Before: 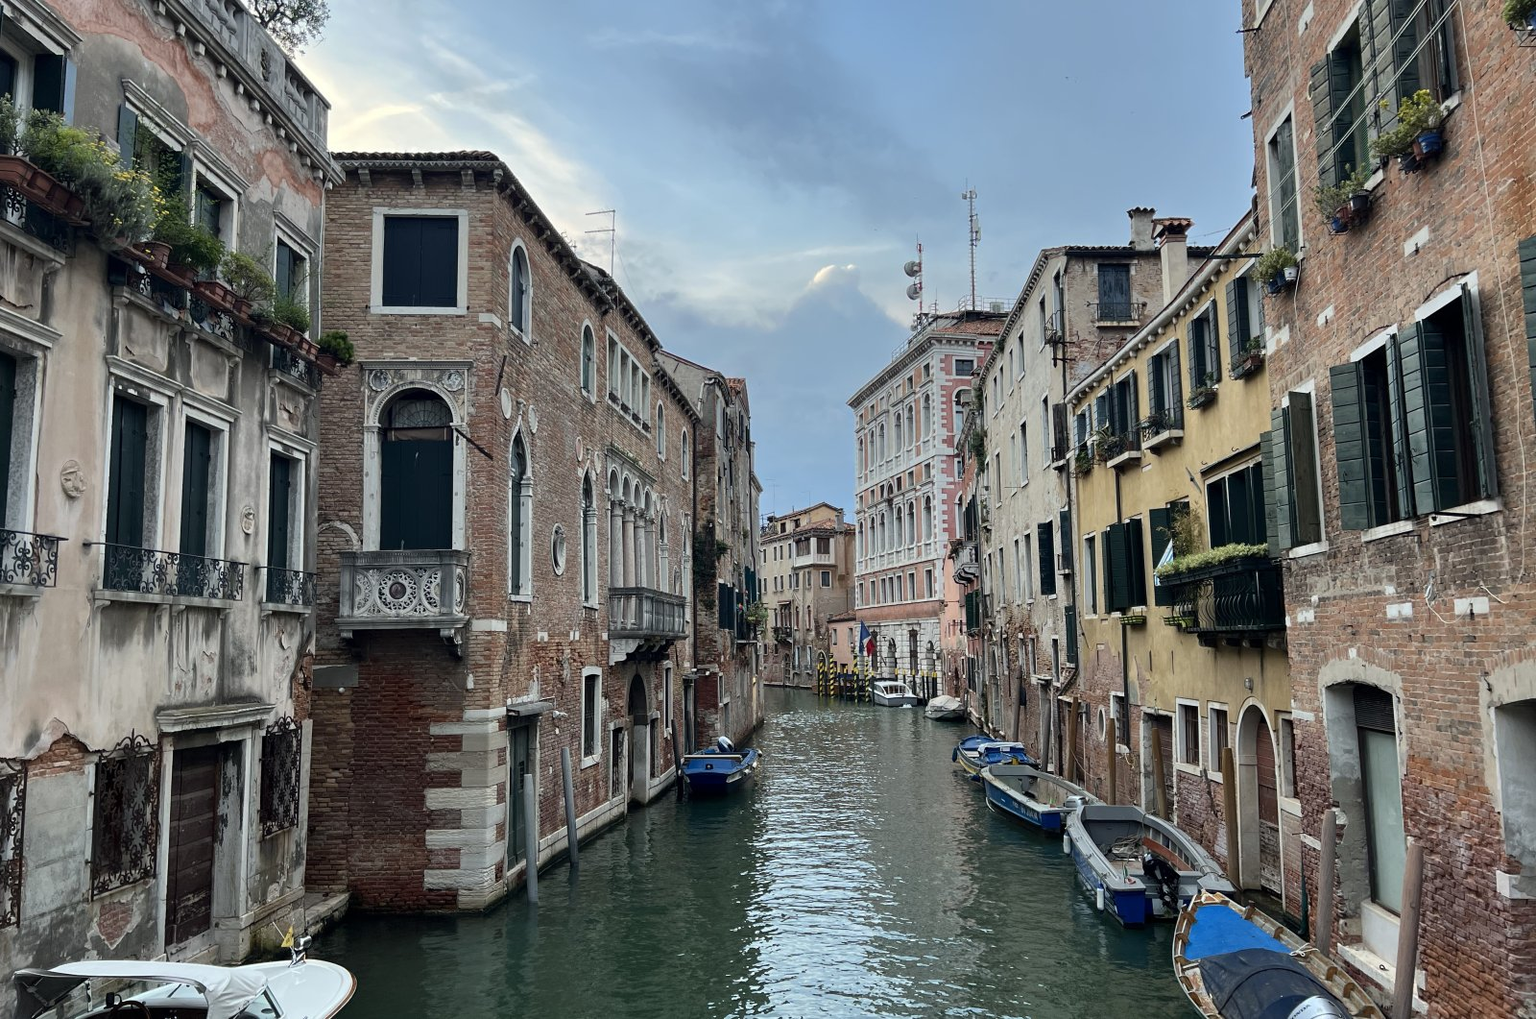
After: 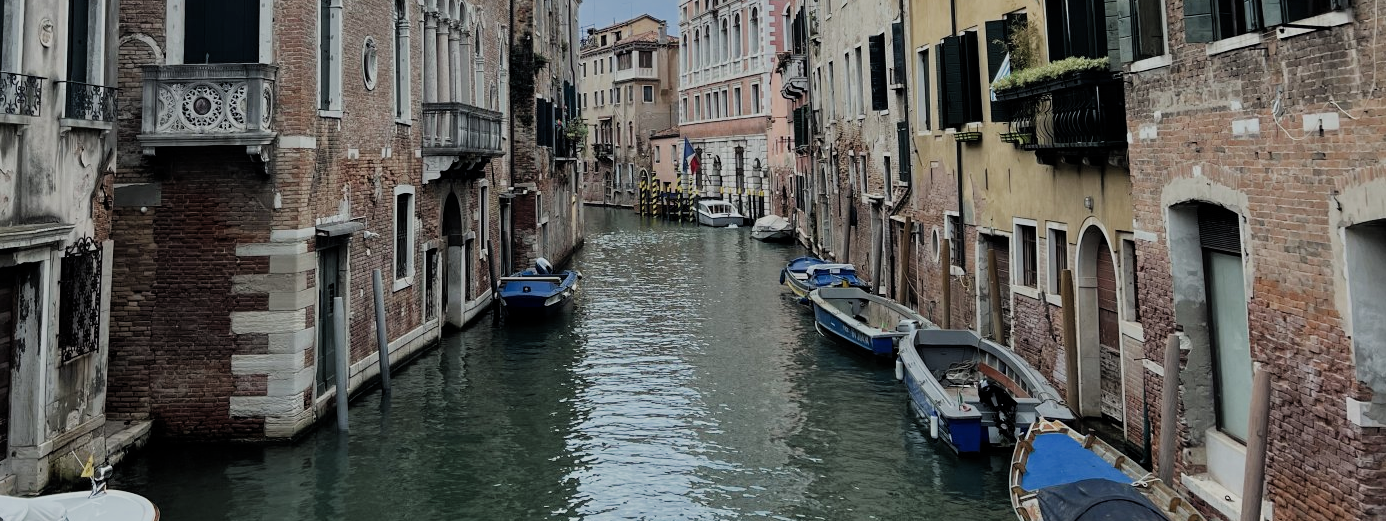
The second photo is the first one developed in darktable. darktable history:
crop and rotate: left 13.318%, top 48.092%, bottom 2.736%
filmic rgb: black relative exposure -7.65 EV, white relative exposure 4.56 EV, hardness 3.61, add noise in highlights 0.002, preserve chrominance max RGB, color science v3 (2019), use custom middle-gray values true, iterations of high-quality reconstruction 0, contrast in highlights soft
